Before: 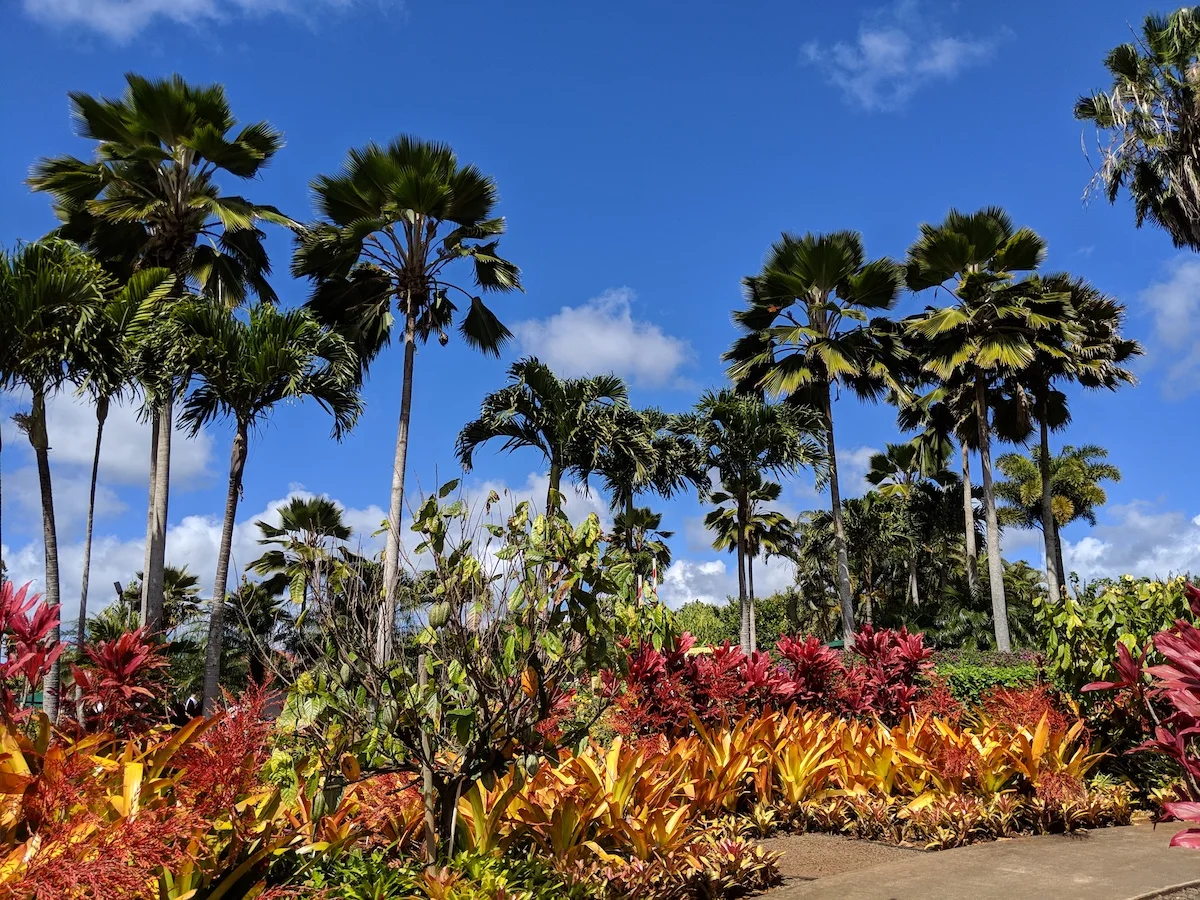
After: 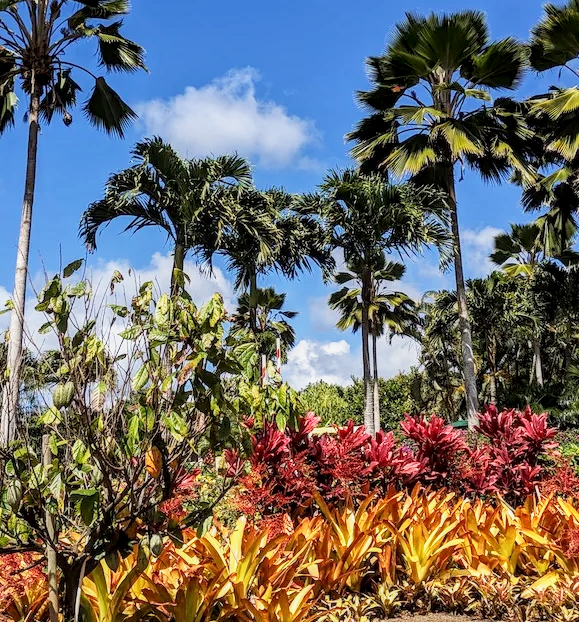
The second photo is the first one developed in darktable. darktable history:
crop: left 31.357%, top 24.538%, right 20.375%, bottom 6.282%
base curve: curves: ch0 [(0, 0) (0.088, 0.125) (0.176, 0.251) (0.354, 0.501) (0.613, 0.749) (1, 0.877)], preserve colors none
local contrast: detail 130%
exposure: exposure -0.052 EV, compensate exposure bias true, compensate highlight preservation false
